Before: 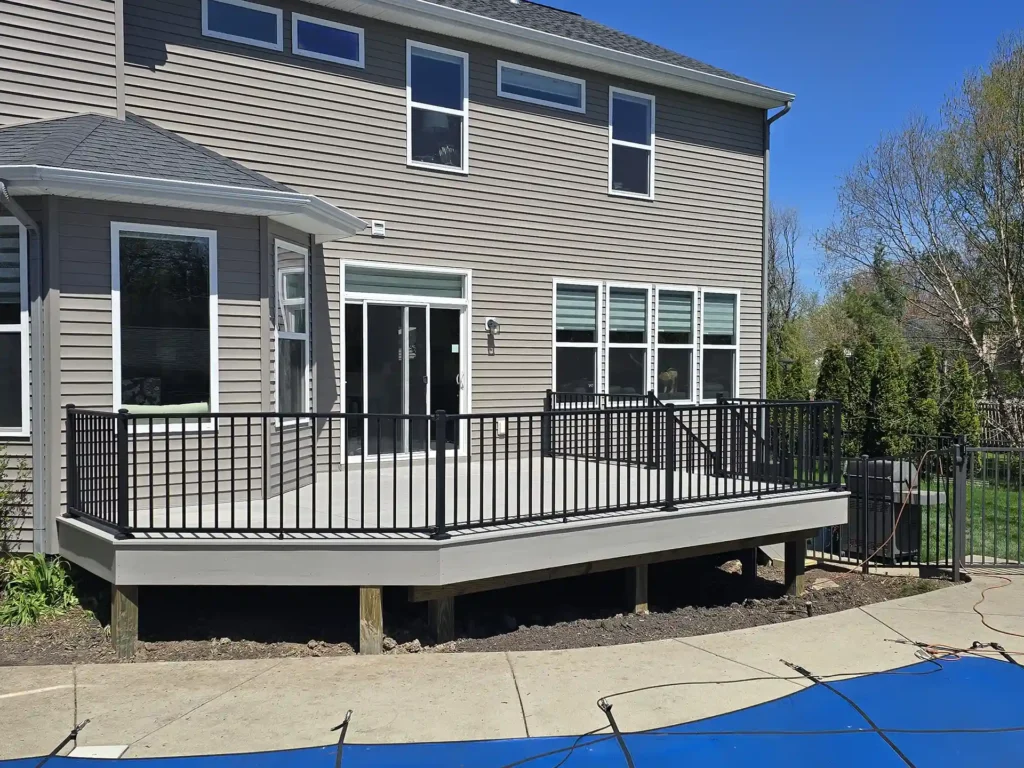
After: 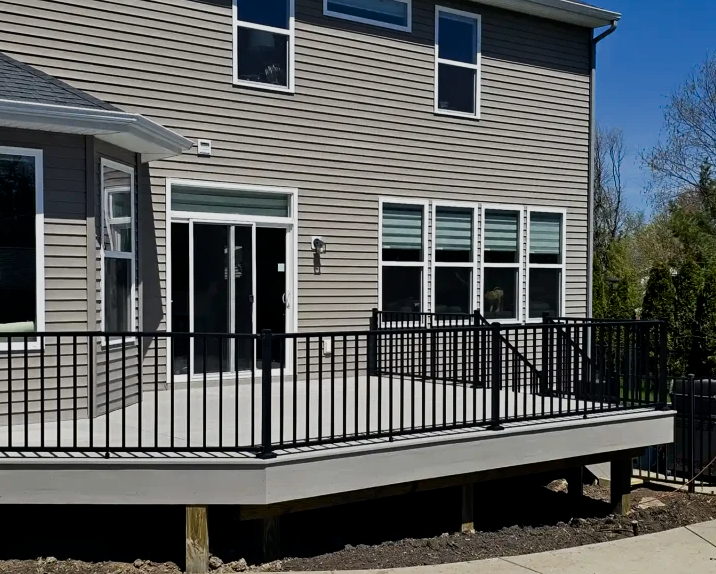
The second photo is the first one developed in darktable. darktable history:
contrast brightness saturation: contrast 0.07, brightness -0.13, saturation 0.06
crop and rotate: left 17.046%, top 10.659%, right 12.989%, bottom 14.553%
color contrast: green-magenta contrast 0.81
filmic rgb: middle gray luminance 21.73%, black relative exposure -14 EV, white relative exposure 2.96 EV, threshold 6 EV, target black luminance 0%, hardness 8.81, latitude 59.69%, contrast 1.208, highlights saturation mix 5%, shadows ↔ highlights balance 41.6%, add noise in highlights 0, color science v3 (2019), use custom middle-gray values true, iterations of high-quality reconstruction 0, contrast in highlights soft, enable highlight reconstruction true
